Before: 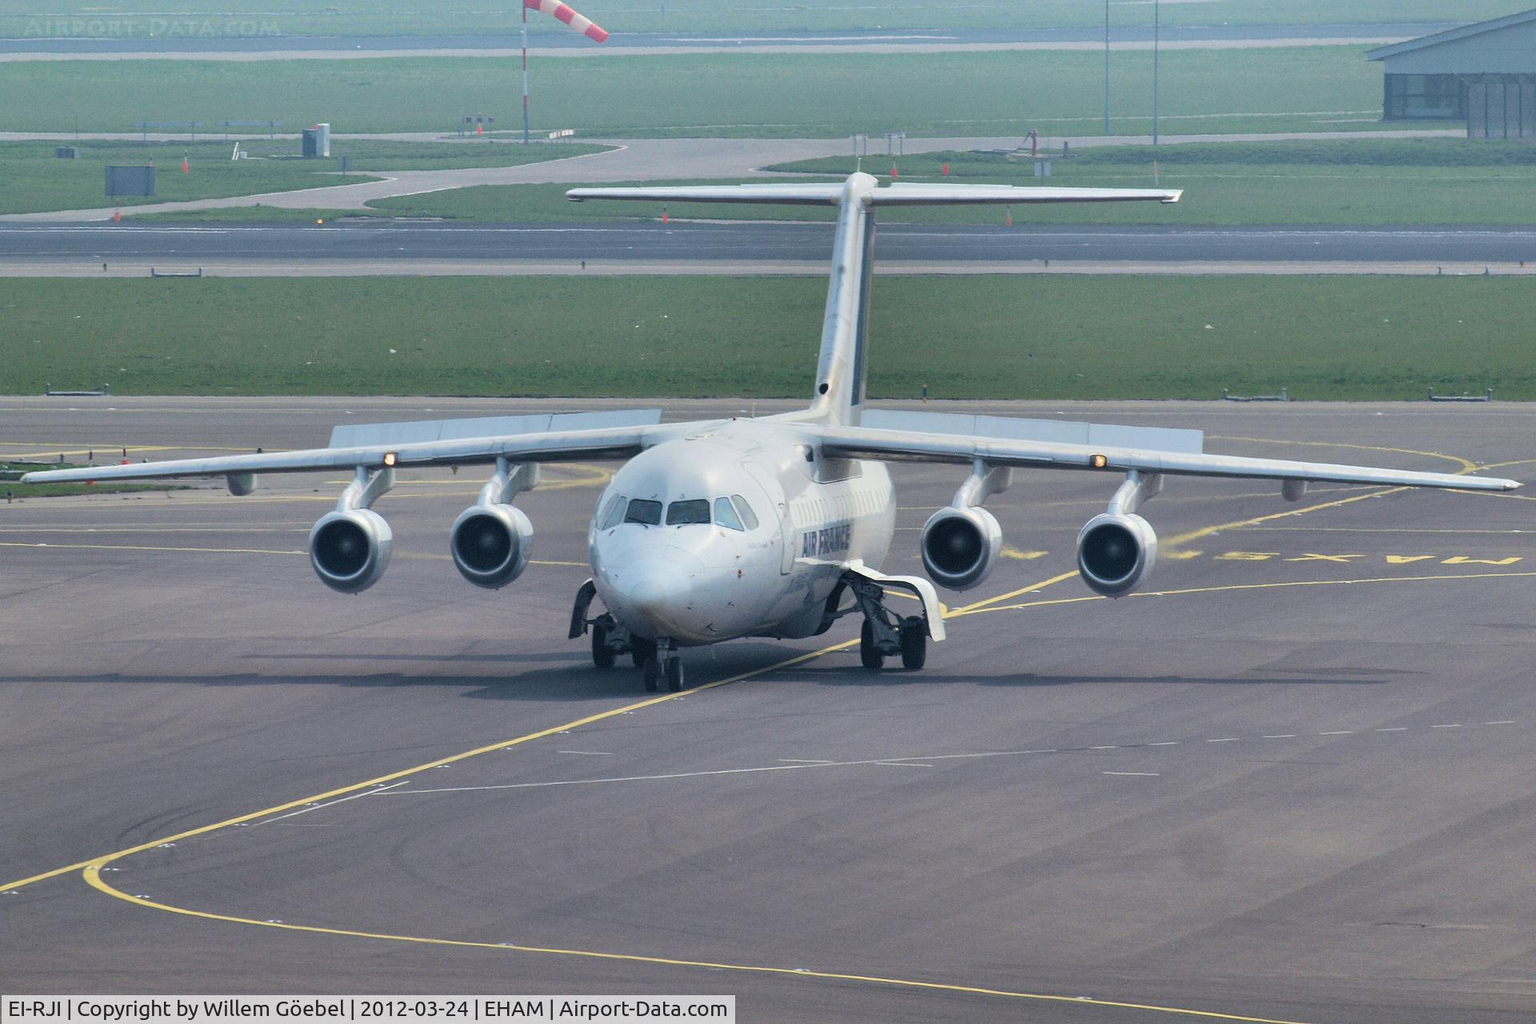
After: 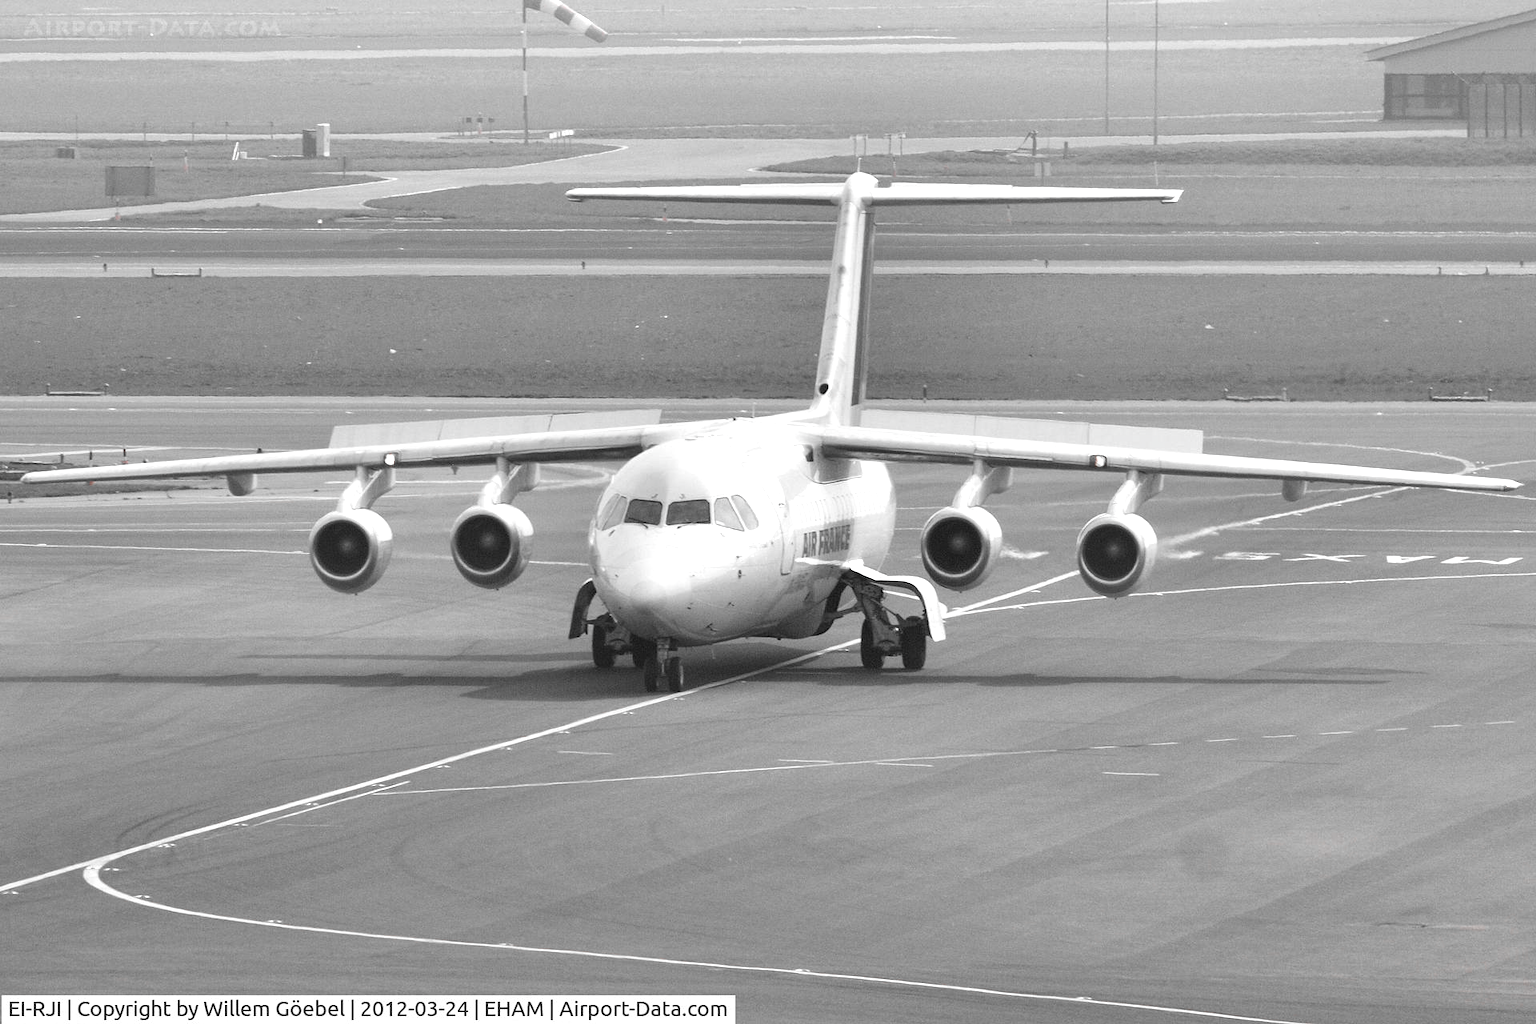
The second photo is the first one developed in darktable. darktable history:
exposure: black level correction 0, exposure 0.7 EV, compensate exposure bias true, compensate highlight preservation false
color zones: curves: ch1 [(0, 0.006) (0.094, 0.285) (0.171, 0.001) (0.429, 0.001) (0.571, 0.003) (0.714, 0.004) (0.857, 0.004) (1, 0.006)]
